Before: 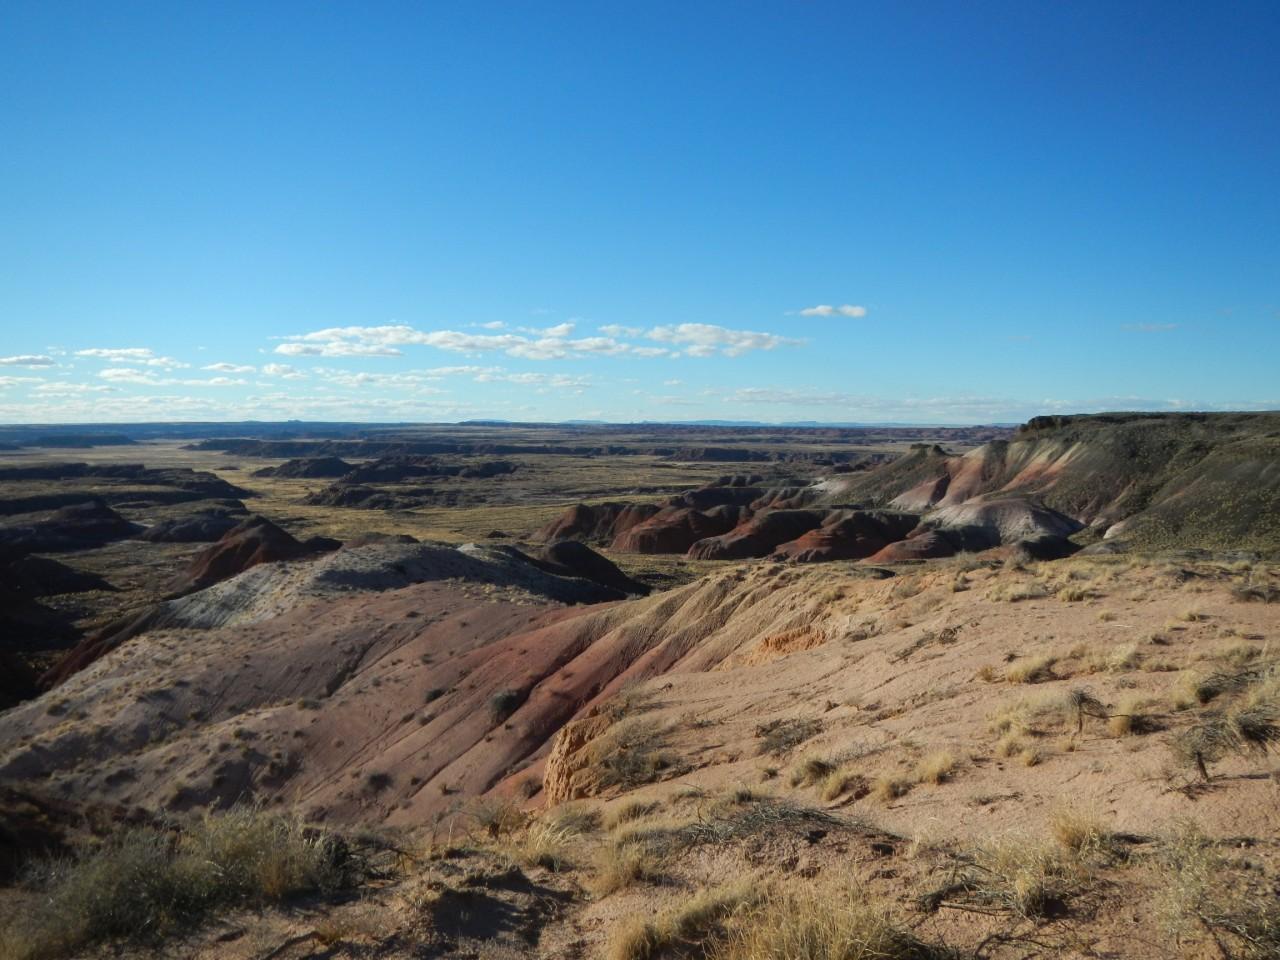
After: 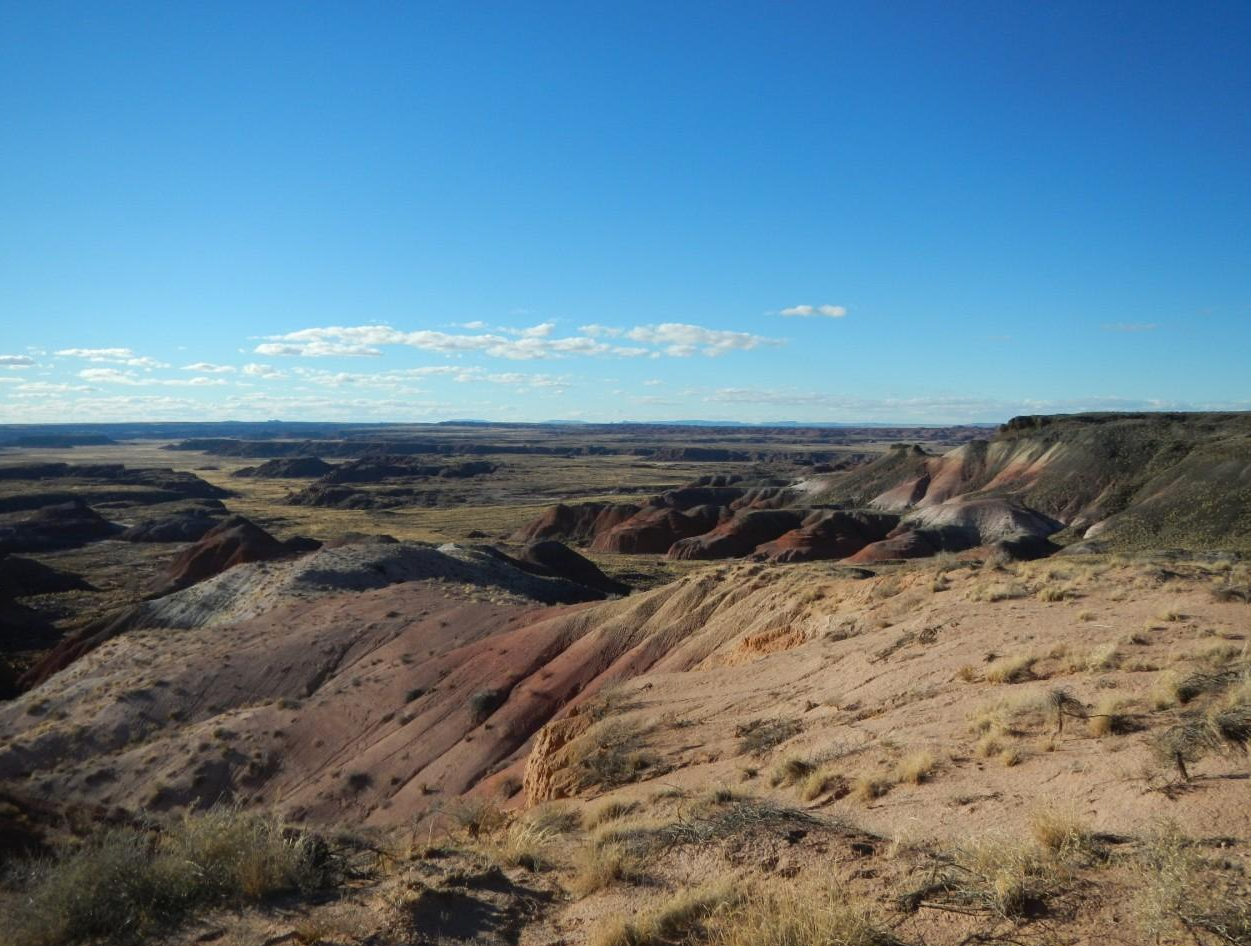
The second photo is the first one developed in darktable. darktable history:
crop and rotate: left 1.574%, right 0.636%, bottom 1.429%
